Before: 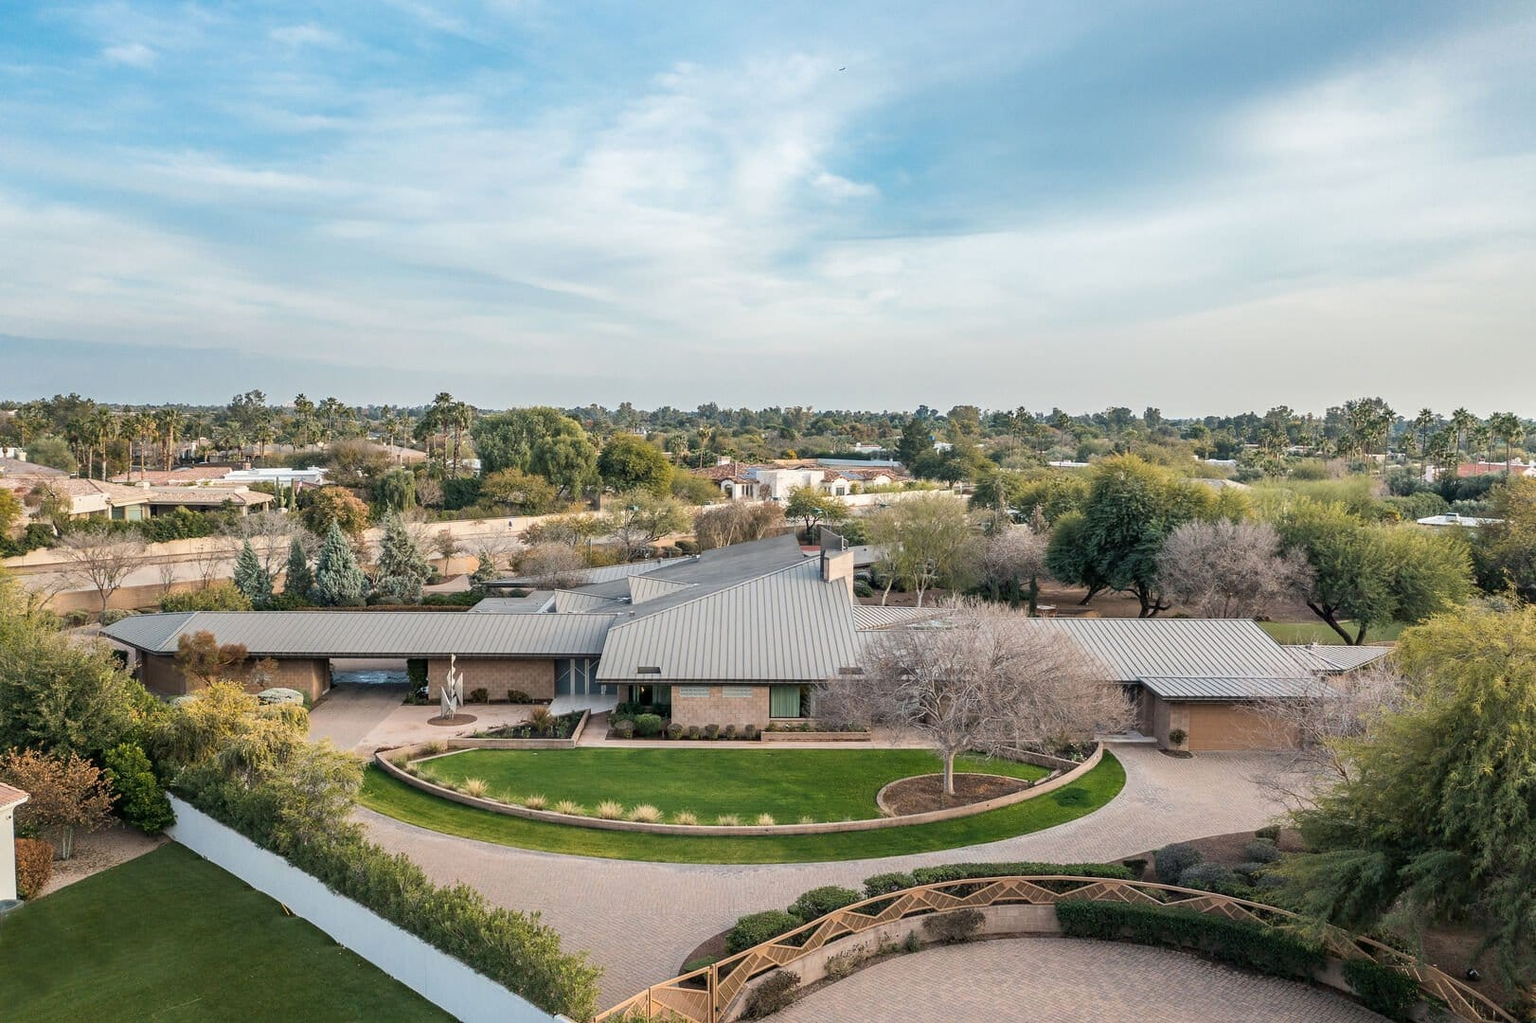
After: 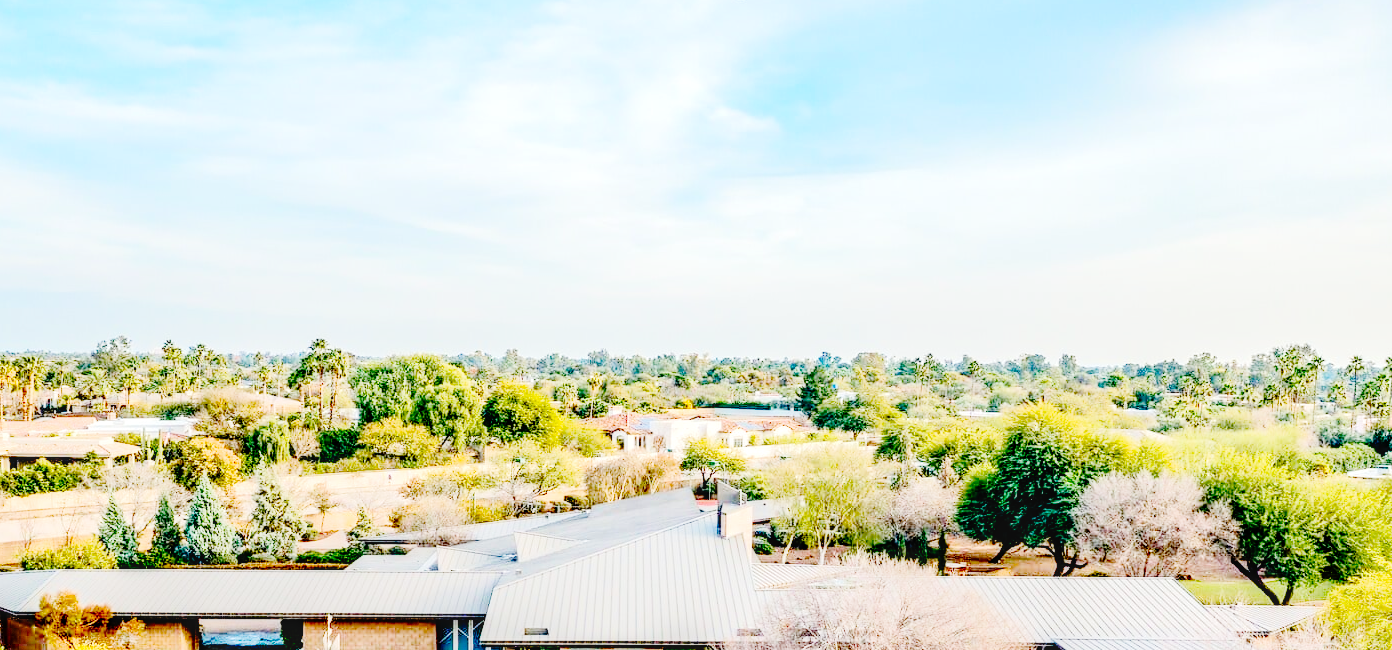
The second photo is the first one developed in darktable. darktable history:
exposure: black level correction 0.005, exposure 0.003 EV, compensate exposure bias true, compensate highlight preservation false
crop and rotate: left 9.287%, top 7.098%, right 4.874%, bottom 32.664%
tone equalizer: -7 EV 0.156 EV, -6 EV 0.59 EV, -5 EV 1.13 EV, -4 EV 1.32 EV, -3 EV 1.18 EV, -2 EV 0.6 EV, -1 EV 0.146 EV, edges refinement/feathering 500, mask exposure compensation -1.57 EV, preserve details no
contrast brightness saturation: contrast 0.037, saturation 0.159
local contrast: detail 130%
color balance rgb: linear chroma grading › global chroma 15.332%, perceptual saturation grading › global saturation 26.461%, perceptual saturation grading › highlights -28.48%, perceptual saturation grading › mid-tones 15.181%, perceptual saturation grading › shadows 34.485%, global vibrance 20%
base curve: curves: ch0 [(0, 0) (0.036, 0.01) (0.123, 0.254) (0.258, 0.504) (0.507, 0.748) (1, 1)], preserve colors none
